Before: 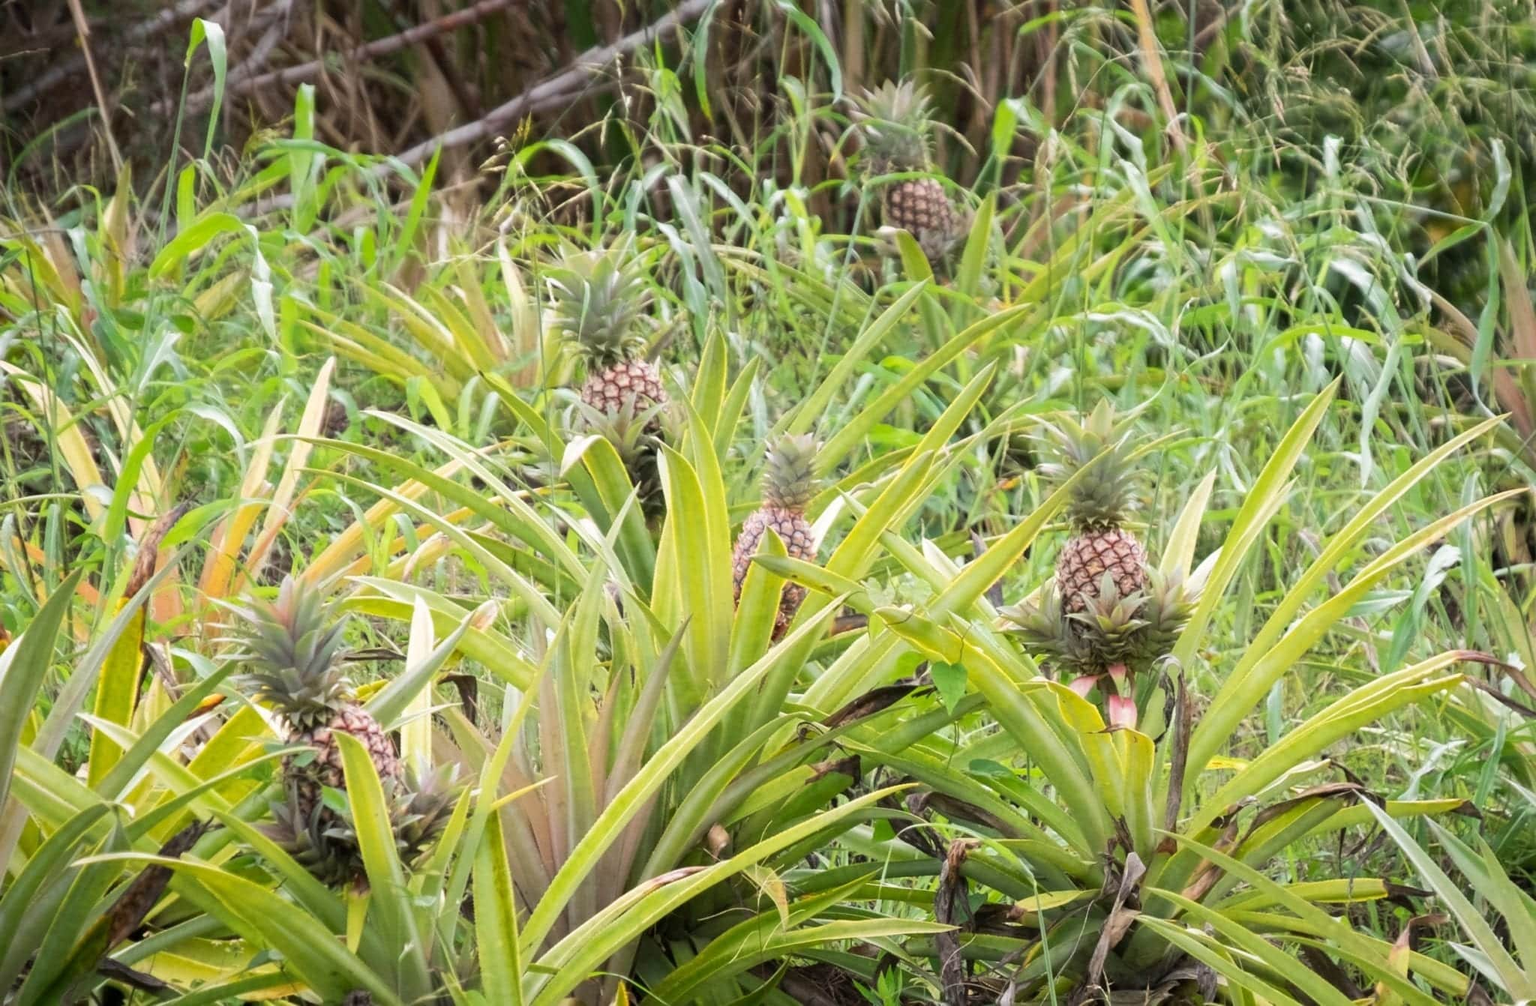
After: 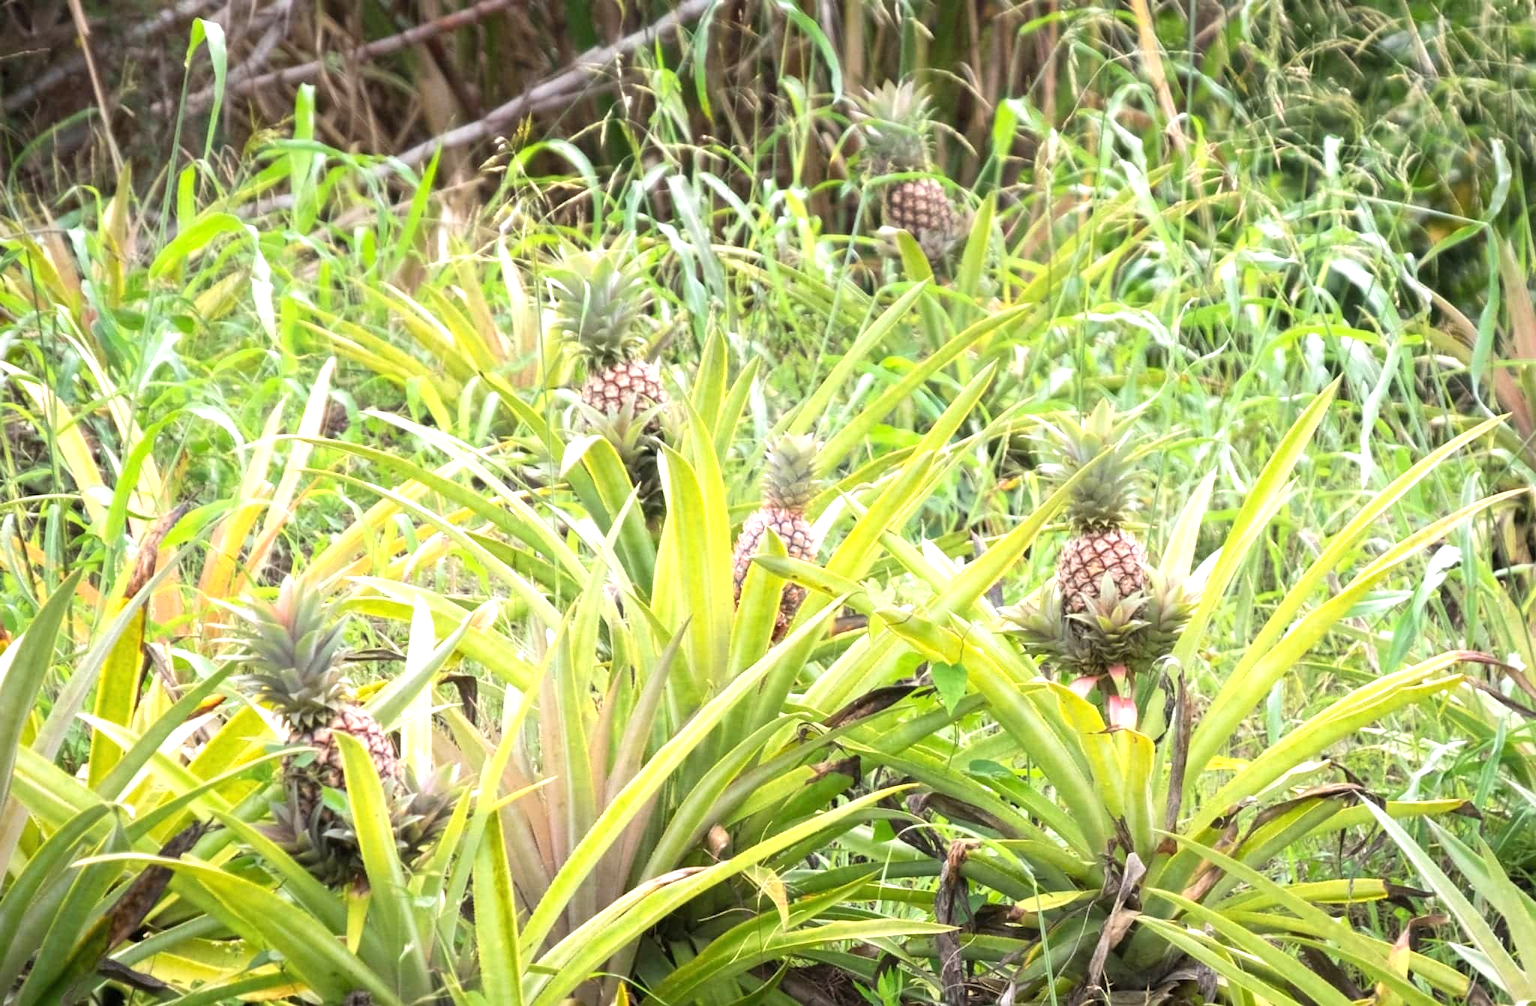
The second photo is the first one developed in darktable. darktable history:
exposure: black level correction 0, exposure 0.701 EV, compensate highlight preservation false
contrast equalizer: octaves 7, y [[0.5, 0.5, 0.472, 0.5, 0.5, 0.5], [0.5 ×6], [0.5 ×6], [0 ×6], [0 ×6]], mix 0.148
